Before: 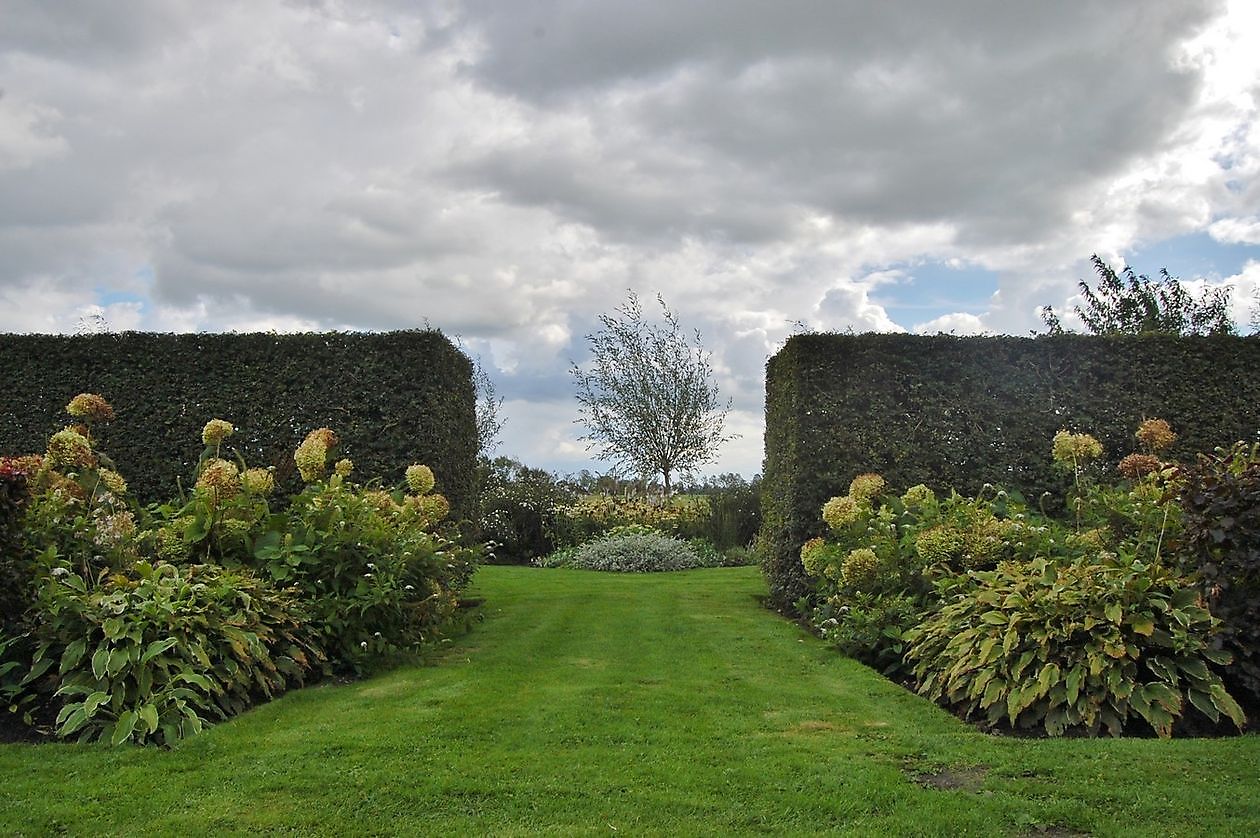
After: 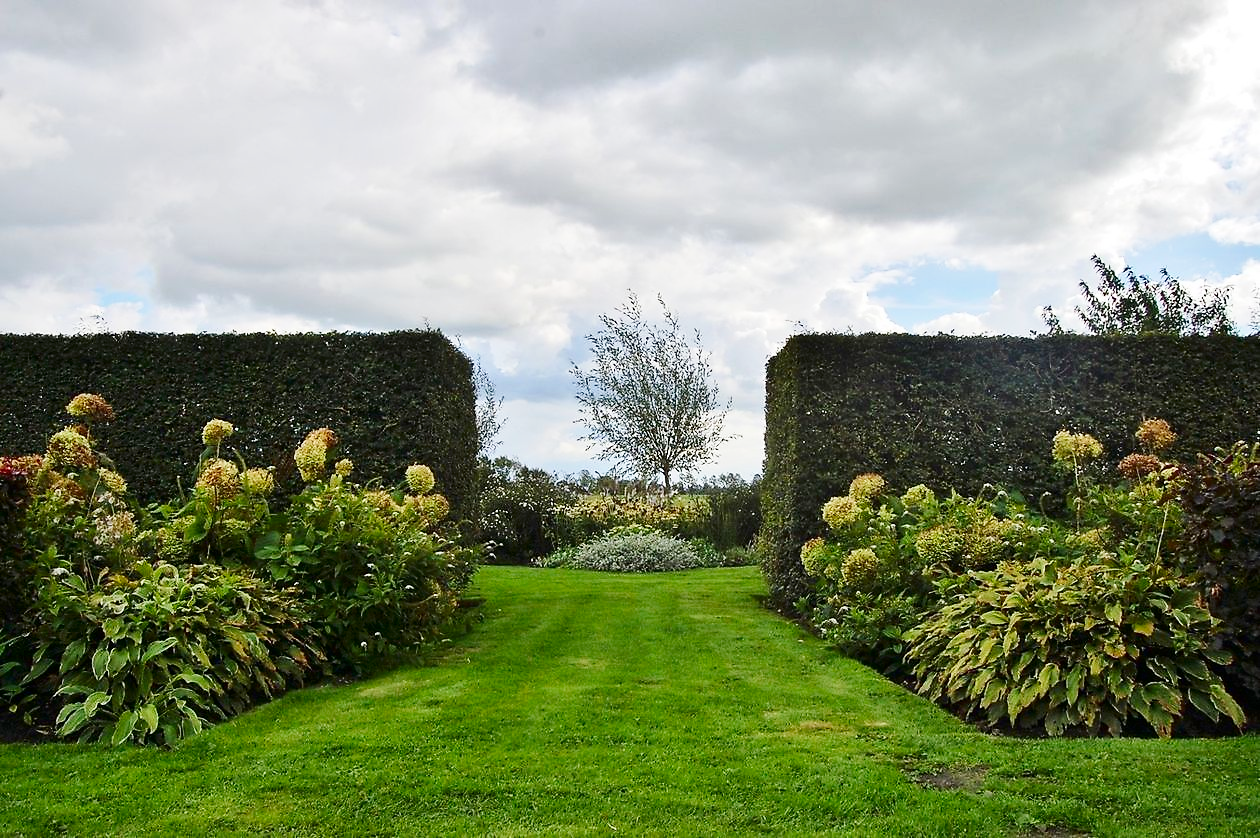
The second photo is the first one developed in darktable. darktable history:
base curve: curves: ch0 [(0, 0) (0.204, 0.334) (0.55, 0.733) (1, 1)], preserve colors none
contrast brightness saturation: contrast 0.191, brightness -0.11, saturation 0.206
